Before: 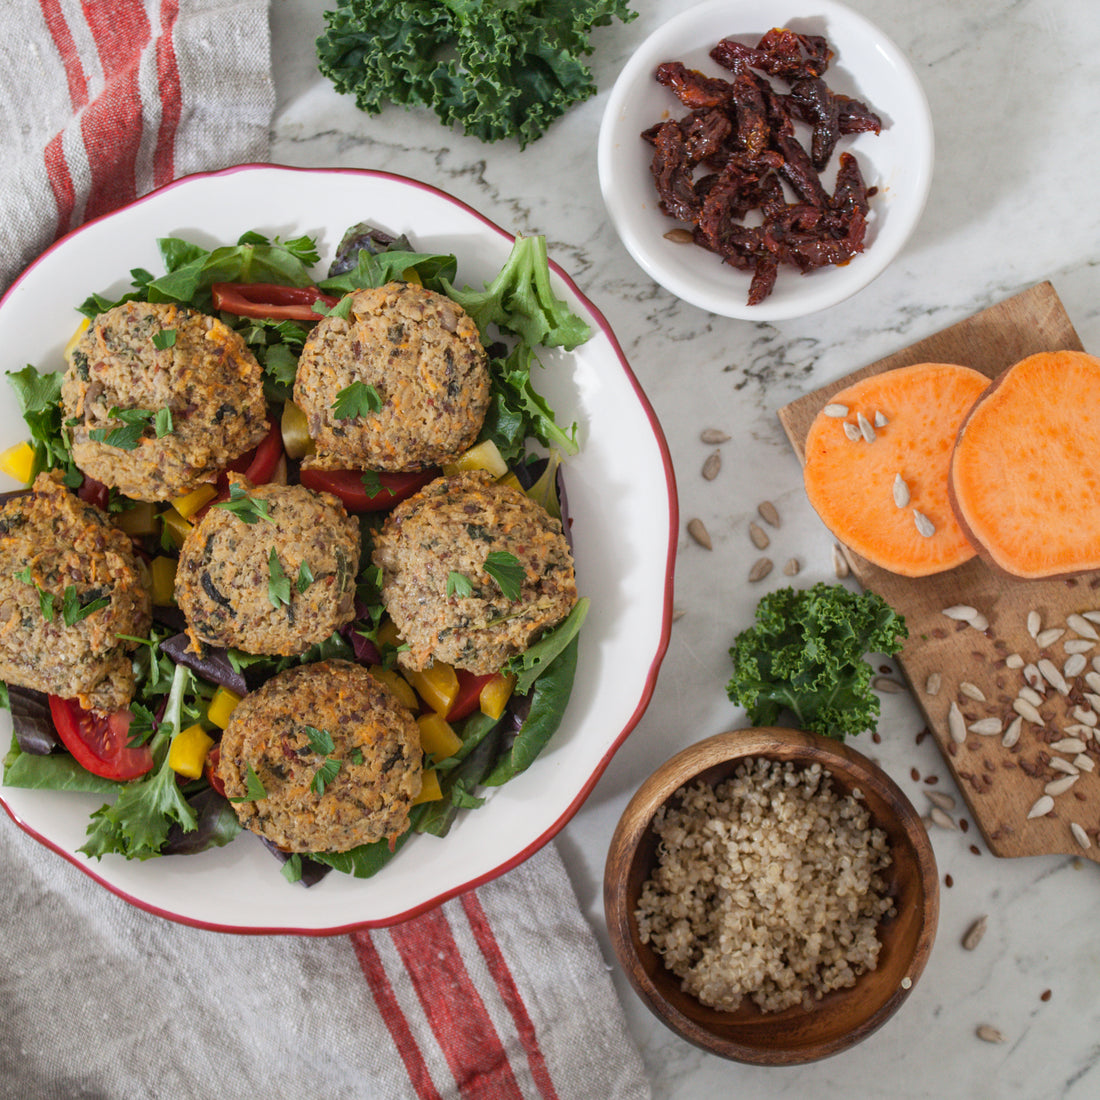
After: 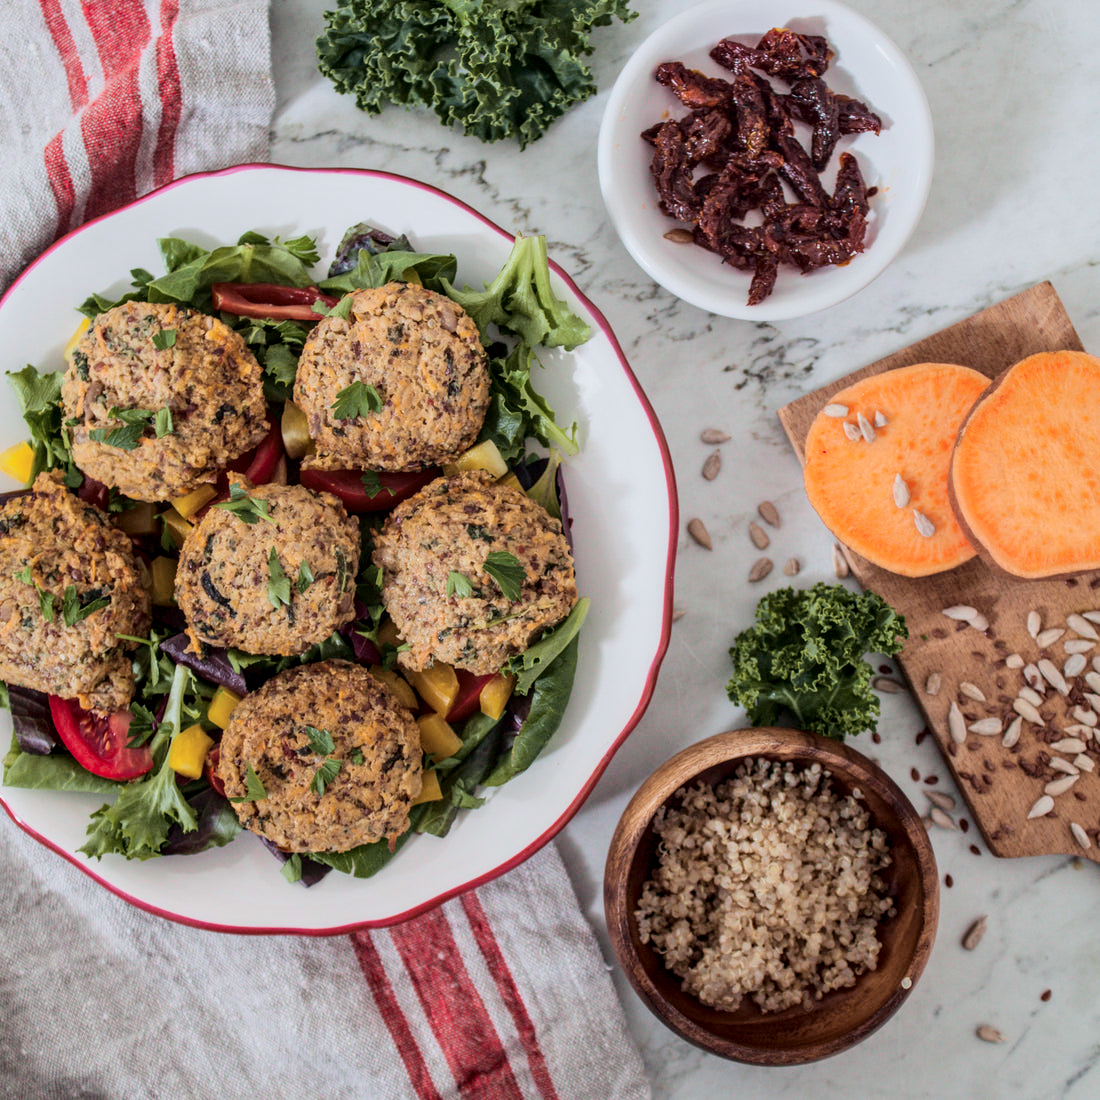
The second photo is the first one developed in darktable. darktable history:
local contrast: on, module defaults
exposure: black level correction -0.003, exposure 0.04 EV, compensate highlight preservation false
tone curve: curves: ch0 [(0, 0) (0.049, 0.01) (0.154, 0.081) (0.491, 0.519) (0.748, 0.765) (1, 0.919)]; ch1 [(0, 0) (0.172, 0.123) (0.317, 0.272) (0.391, 0.424) (0.499, 0.497) (0.531, 0.541) (0.615, 0.608) (0.741, 0.783) (1, 1)]; ch2 [(0, 0) (0.411, 0.424) (0.483, 0.478) (0.546, 0.532) (0.652, 0.633) (1, 1)], color space Lab, independent channels, preserve colors none
velvia: on, module defaults
